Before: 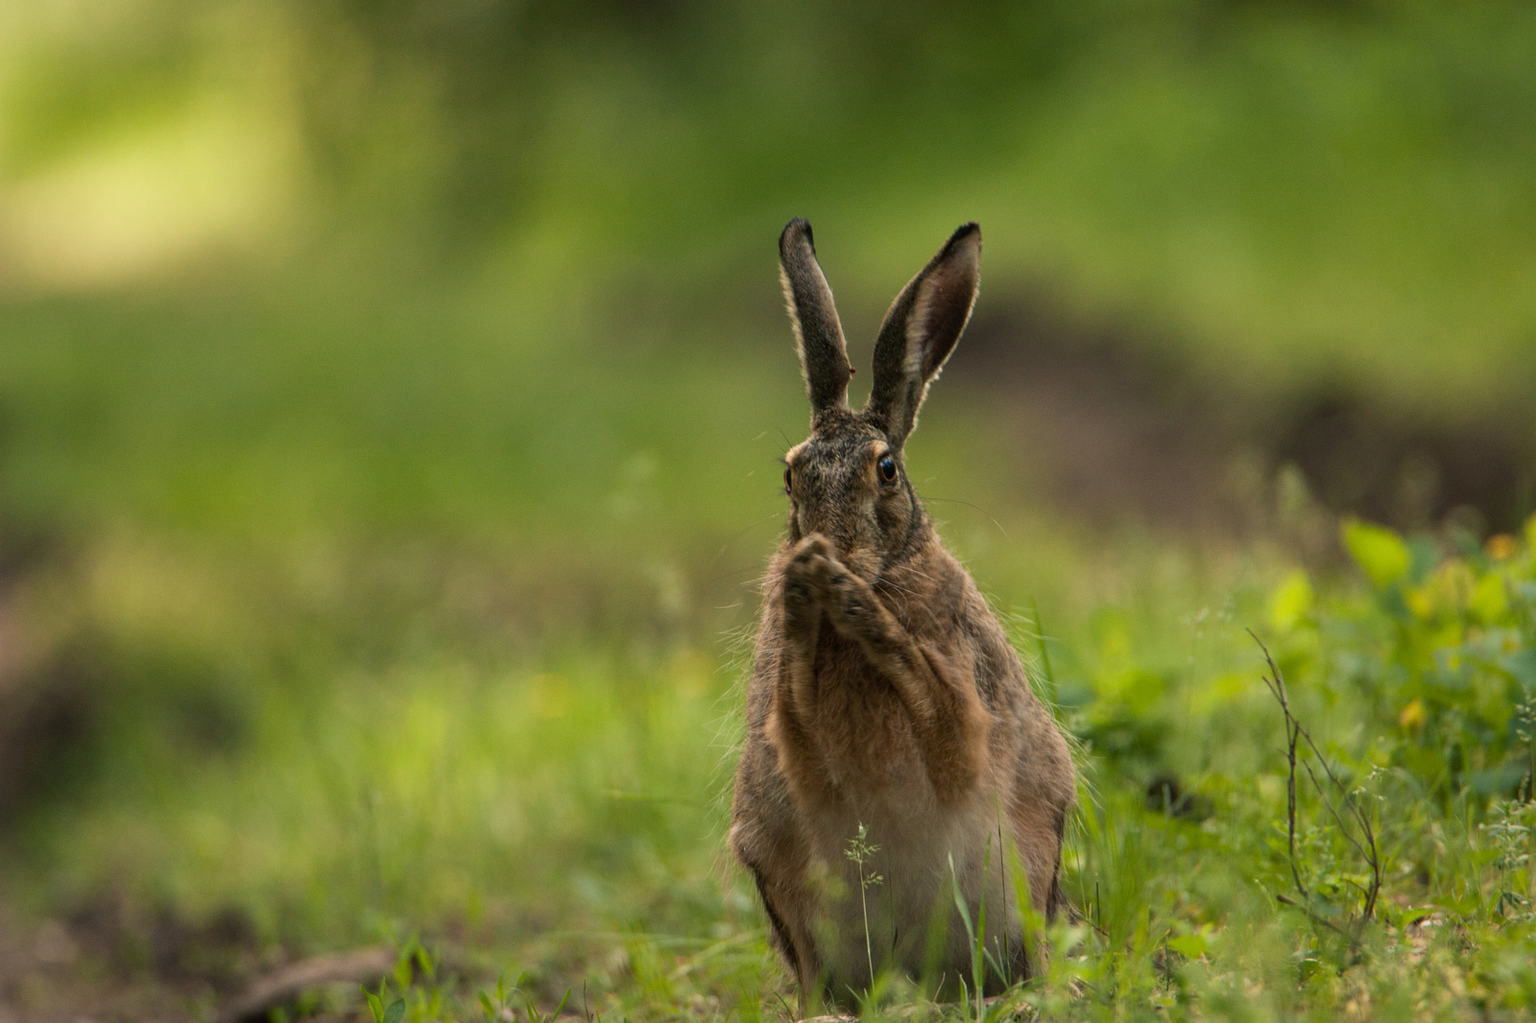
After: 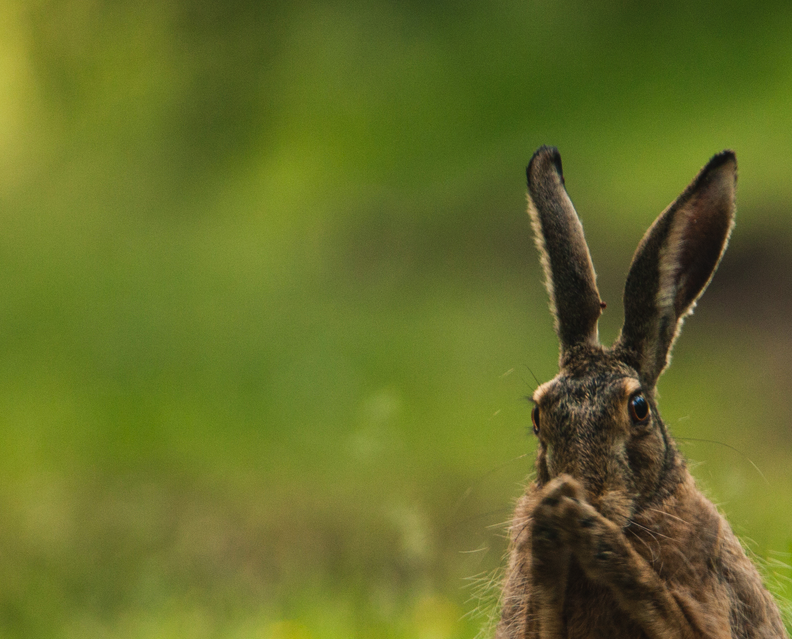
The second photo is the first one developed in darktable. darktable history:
tone curve: curves: ch0 [(0, 0.032) (0.181, 0.152) (0.751, 0.762) (1, 1)], preserve colors none
crop: left 17.814%, top 7.685%, right 32.683%, bottom 32.35%
